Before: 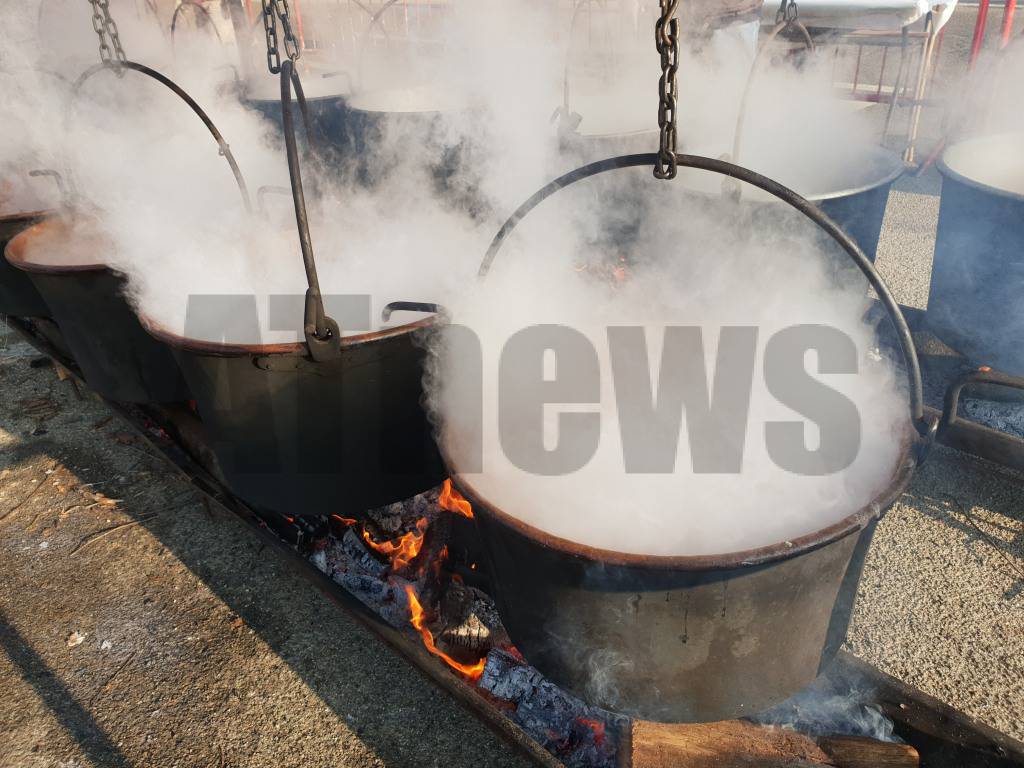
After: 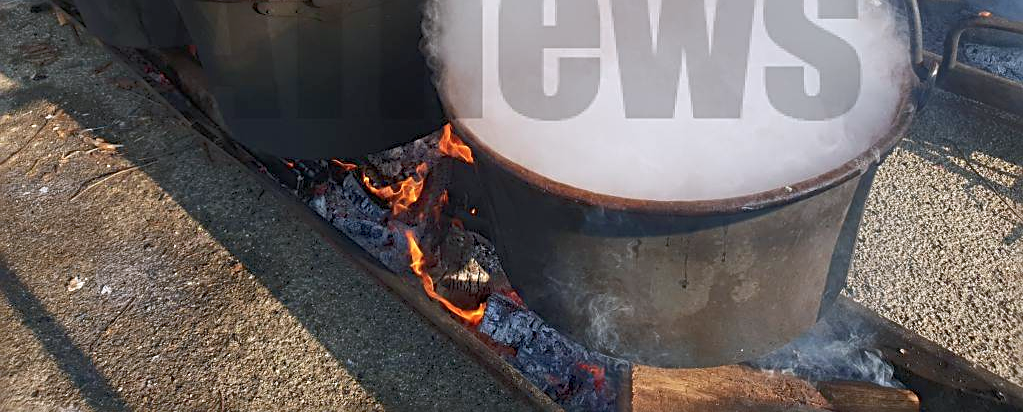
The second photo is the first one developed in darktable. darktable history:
crop and rotate: top 46.237%
color calibration: illuminant as shot in camera, x 0.358, y 0.373, temperature 4628.91 K
sharpen: radius 2.767
rgb curve: curves: ch0 [(0, 0) (0.093, 0.159) (0.241, 0.265) (0.414, 0.42) (1, 1)], compensate middle gray true, preserve colors basic power
